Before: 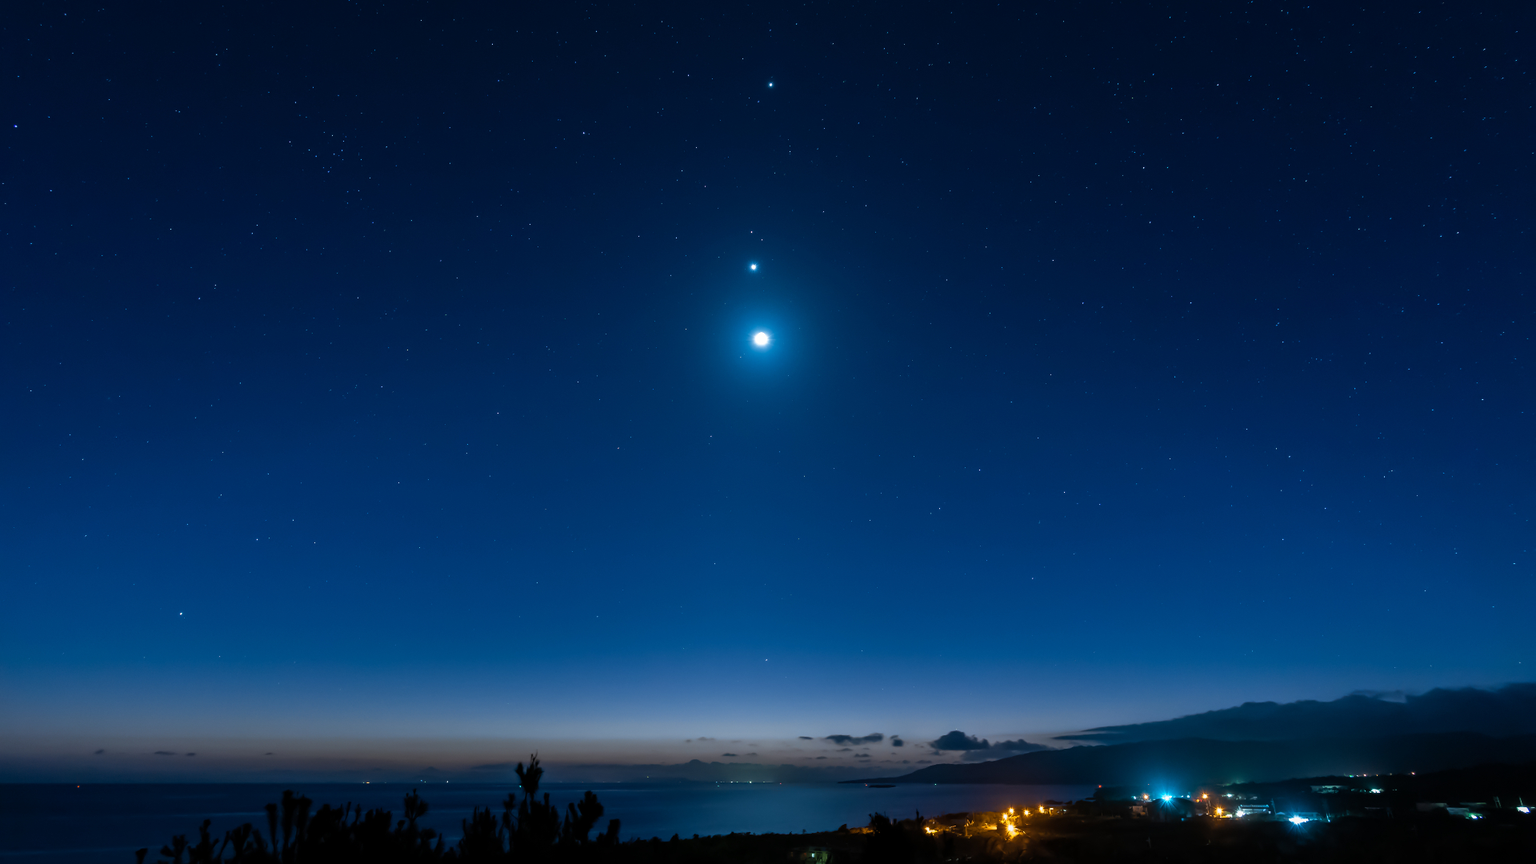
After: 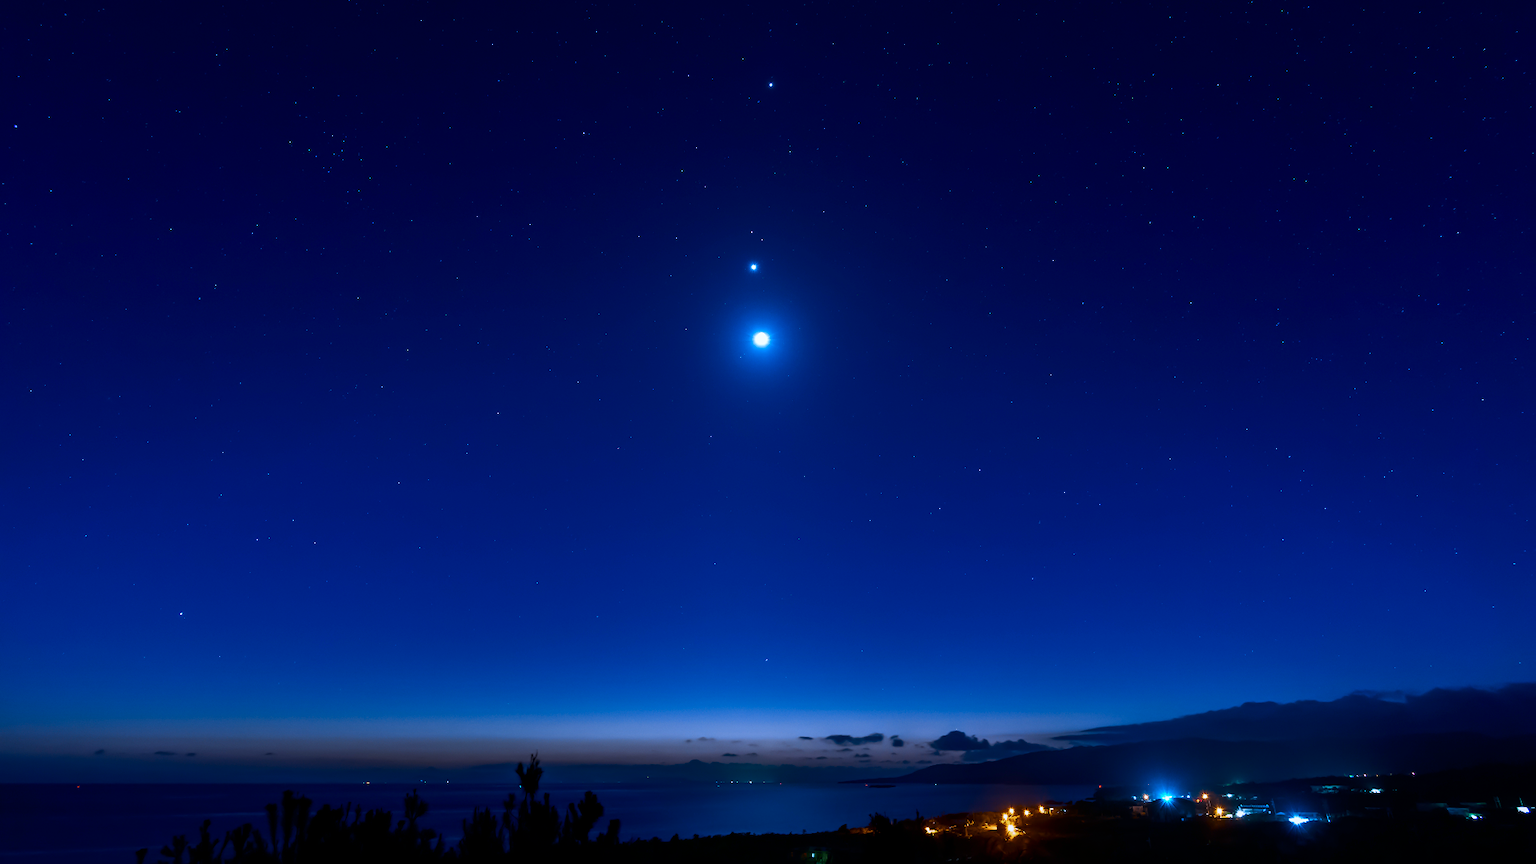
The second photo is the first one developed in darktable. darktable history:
color zones: curves: ch0 [(0, 0.5) (0.143, 0.5) (0.286, 0.456) (0.429, 0.5) (0.571, 0.5) (0.714, 0.5) (0.857, 0.5) (1, 0.5)]; ch1 [(0, 0.5) (0.143, 0.5) (0.286, 0.422) (0.429, 0.5) (0.571, 0.5) (0.714, 0.5) (0.857, 0.5) (1, 0.5)]
color calibration: illuminant as shot in camera, x 0.379, y 0.397, temperature 4146.47 K
contrast brightness saturation: contrast 0.186, brightness -0.107, saturation 0.211
